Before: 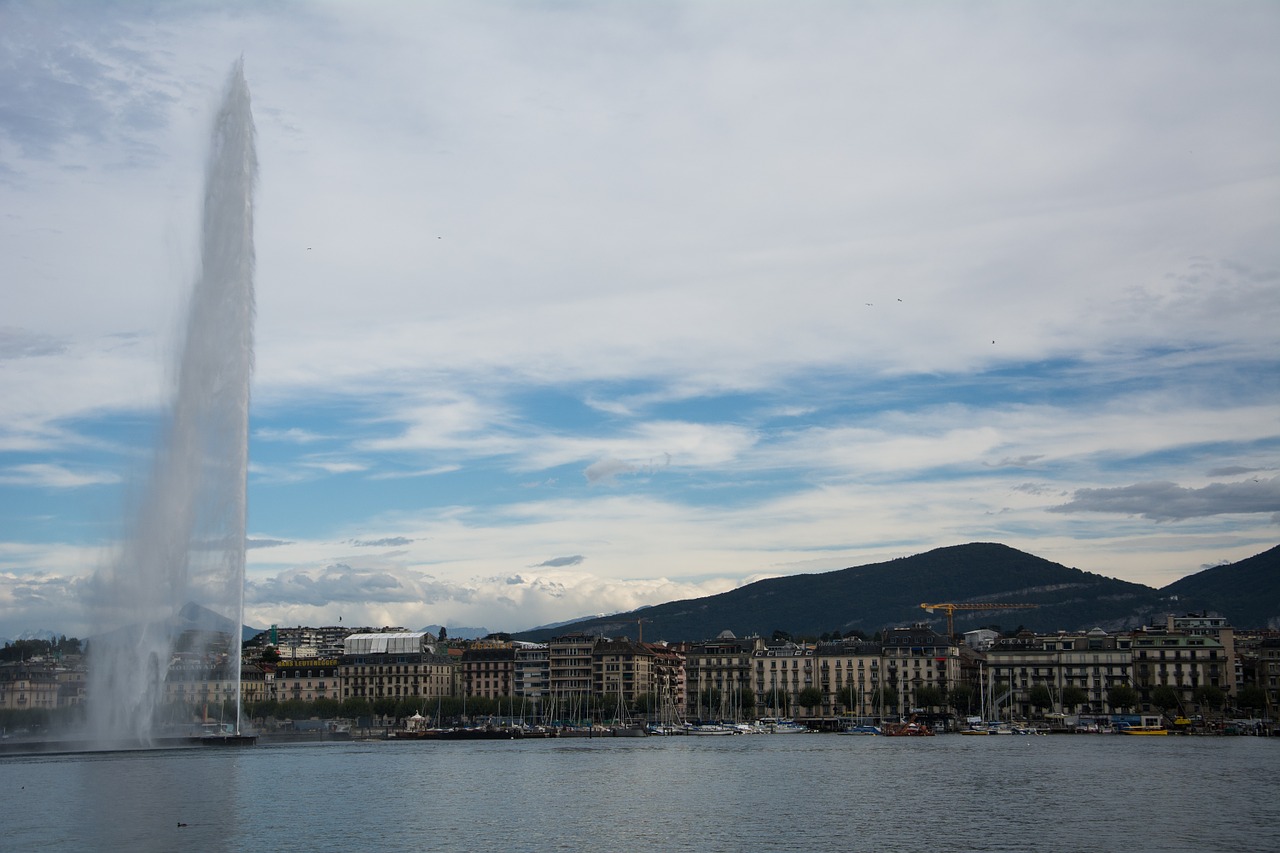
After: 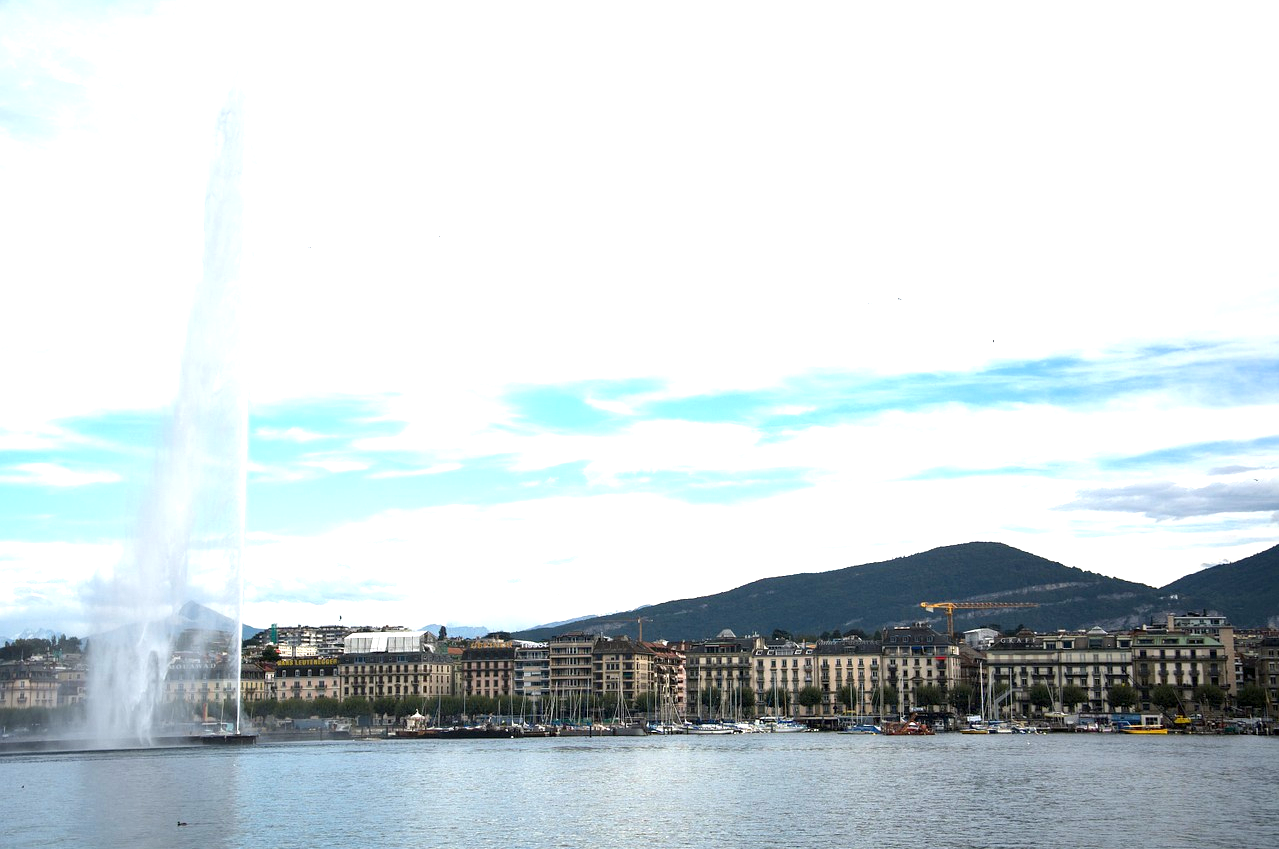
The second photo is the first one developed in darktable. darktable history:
crop: top 0.212%, bottom 0.187%
exposure: black level correction 0.001, exposure 1.647 EV, compensate highlight preservation false
